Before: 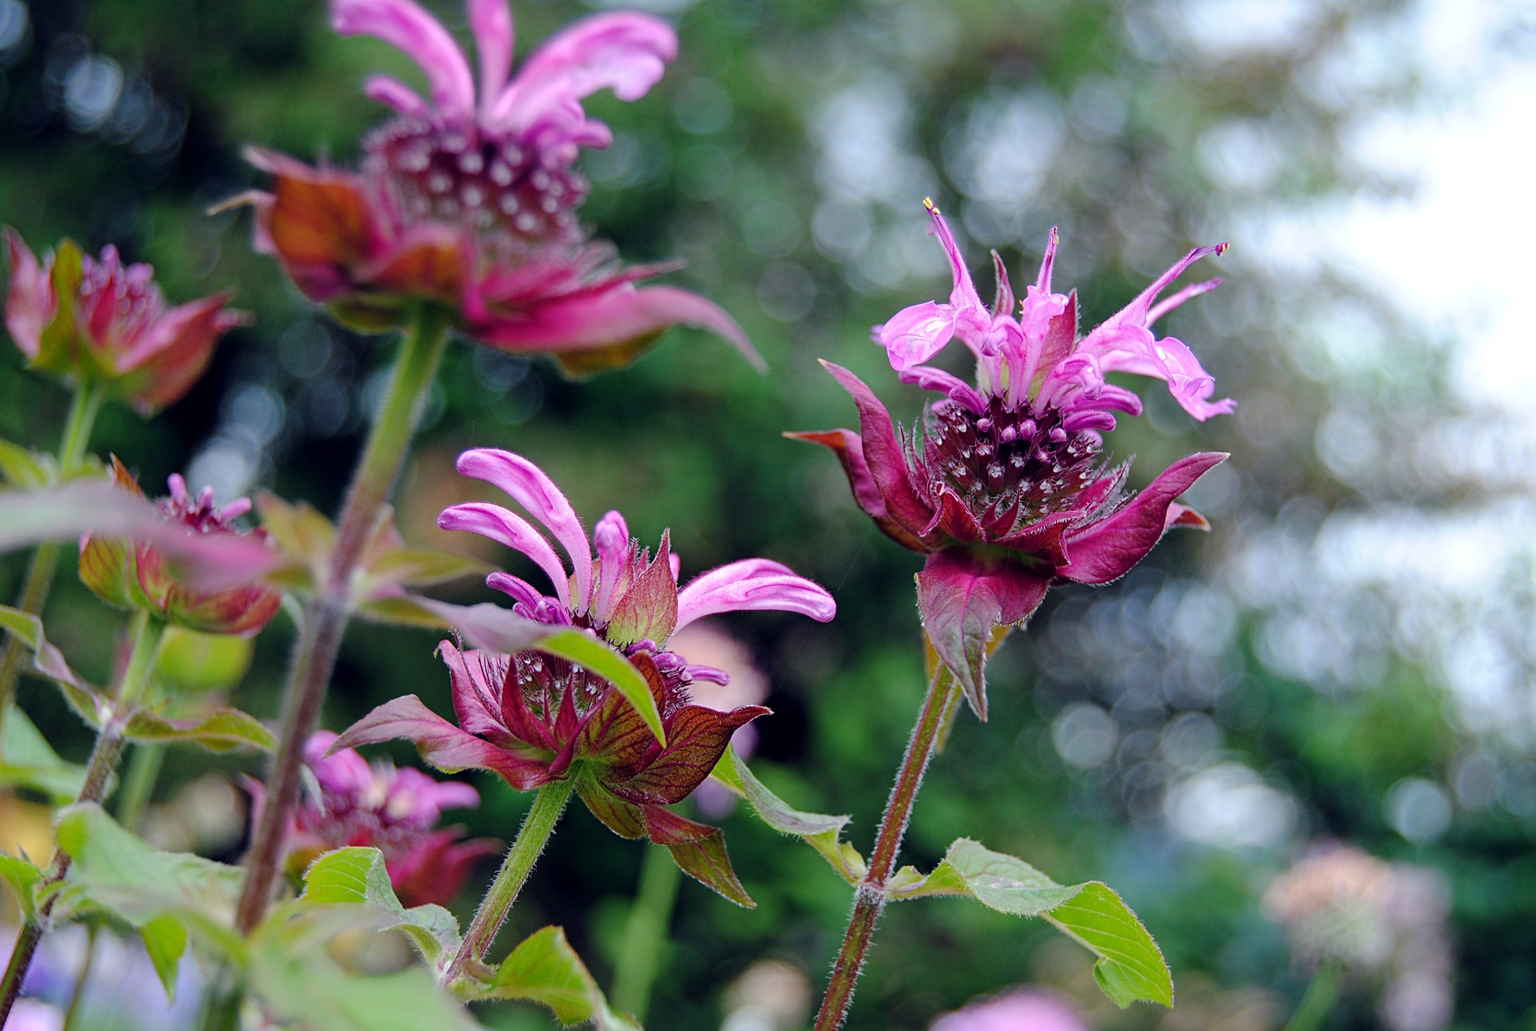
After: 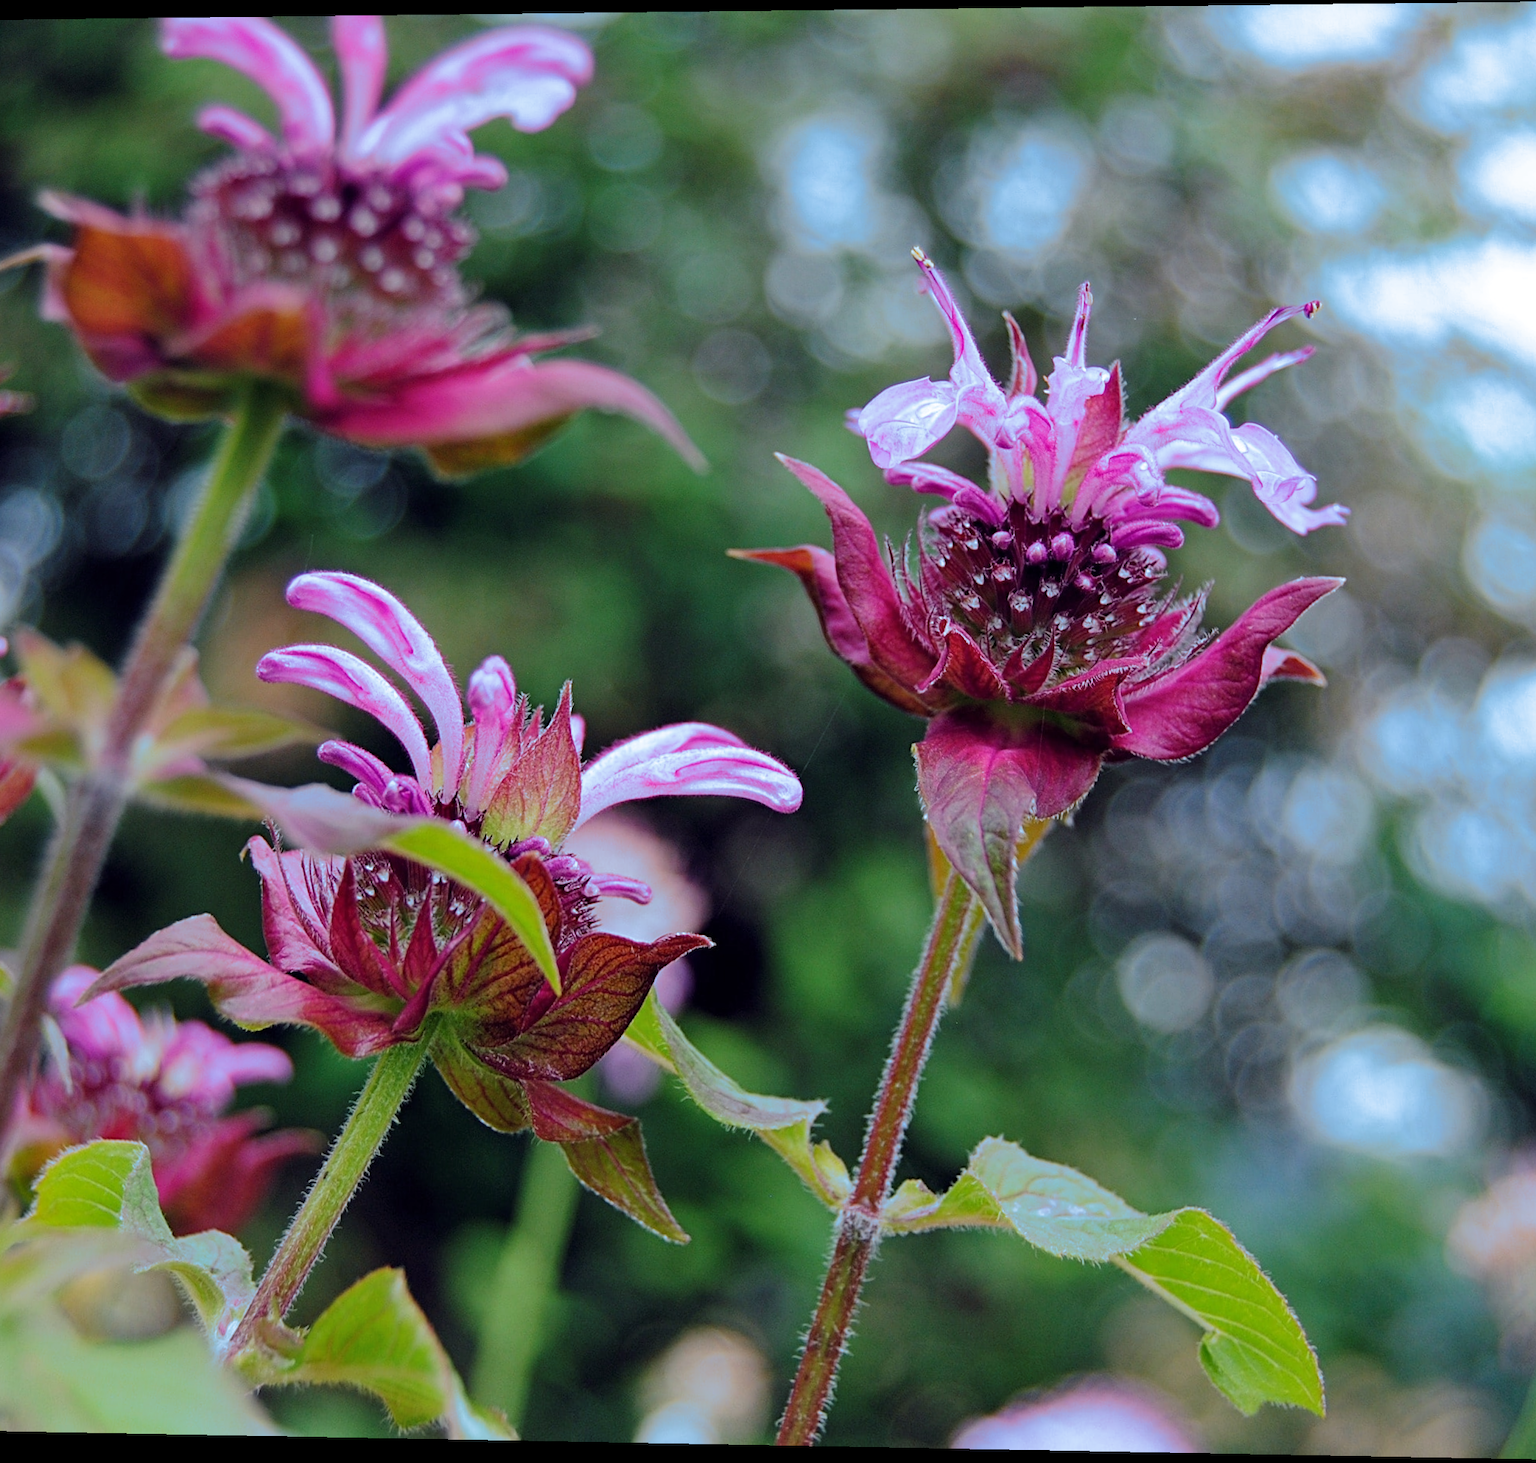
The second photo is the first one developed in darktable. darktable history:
crop and rotate: left 18.442%, right 15.508%
rotate and perspective: rotation 0.128°, lens shift (vertical) -0.181, lens shift (horizontal) -0.044, shear 0.001, automatic cropping off
shadows and highlights: shadows 29.32, highlights -29.32, low approximation 0.01, soften with gaussian
split-toning: shadows › hue 351.18°, shadows › saturation 0.86, highlights › hue 218.82°, highlights › saturation 0.73, balance -19.167
